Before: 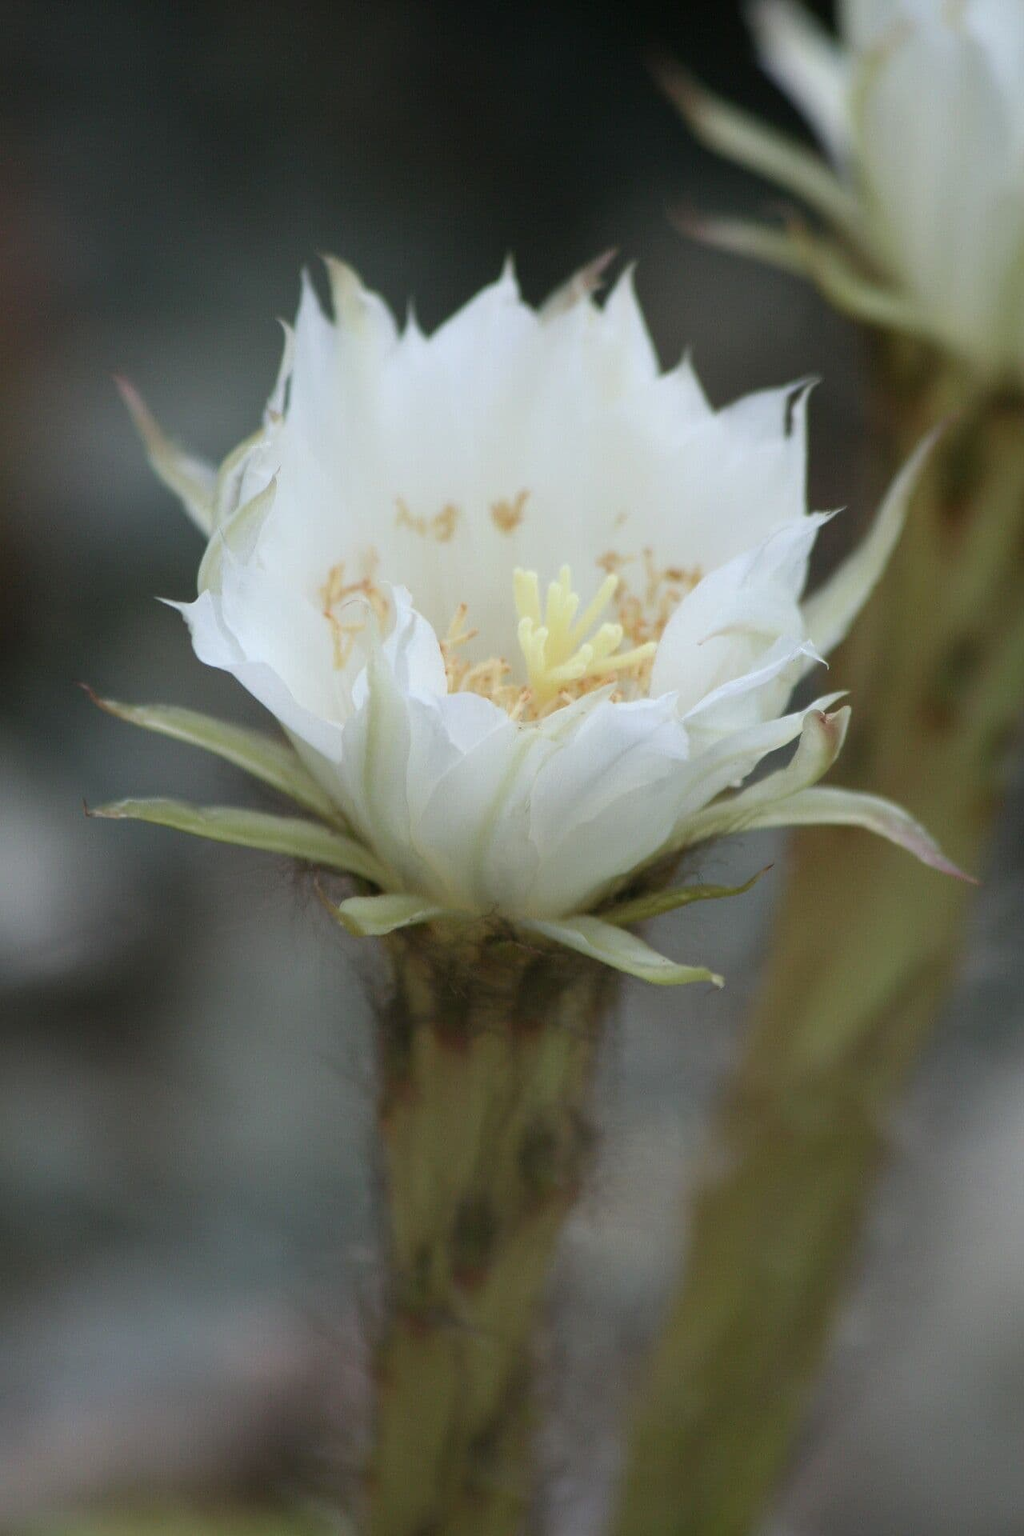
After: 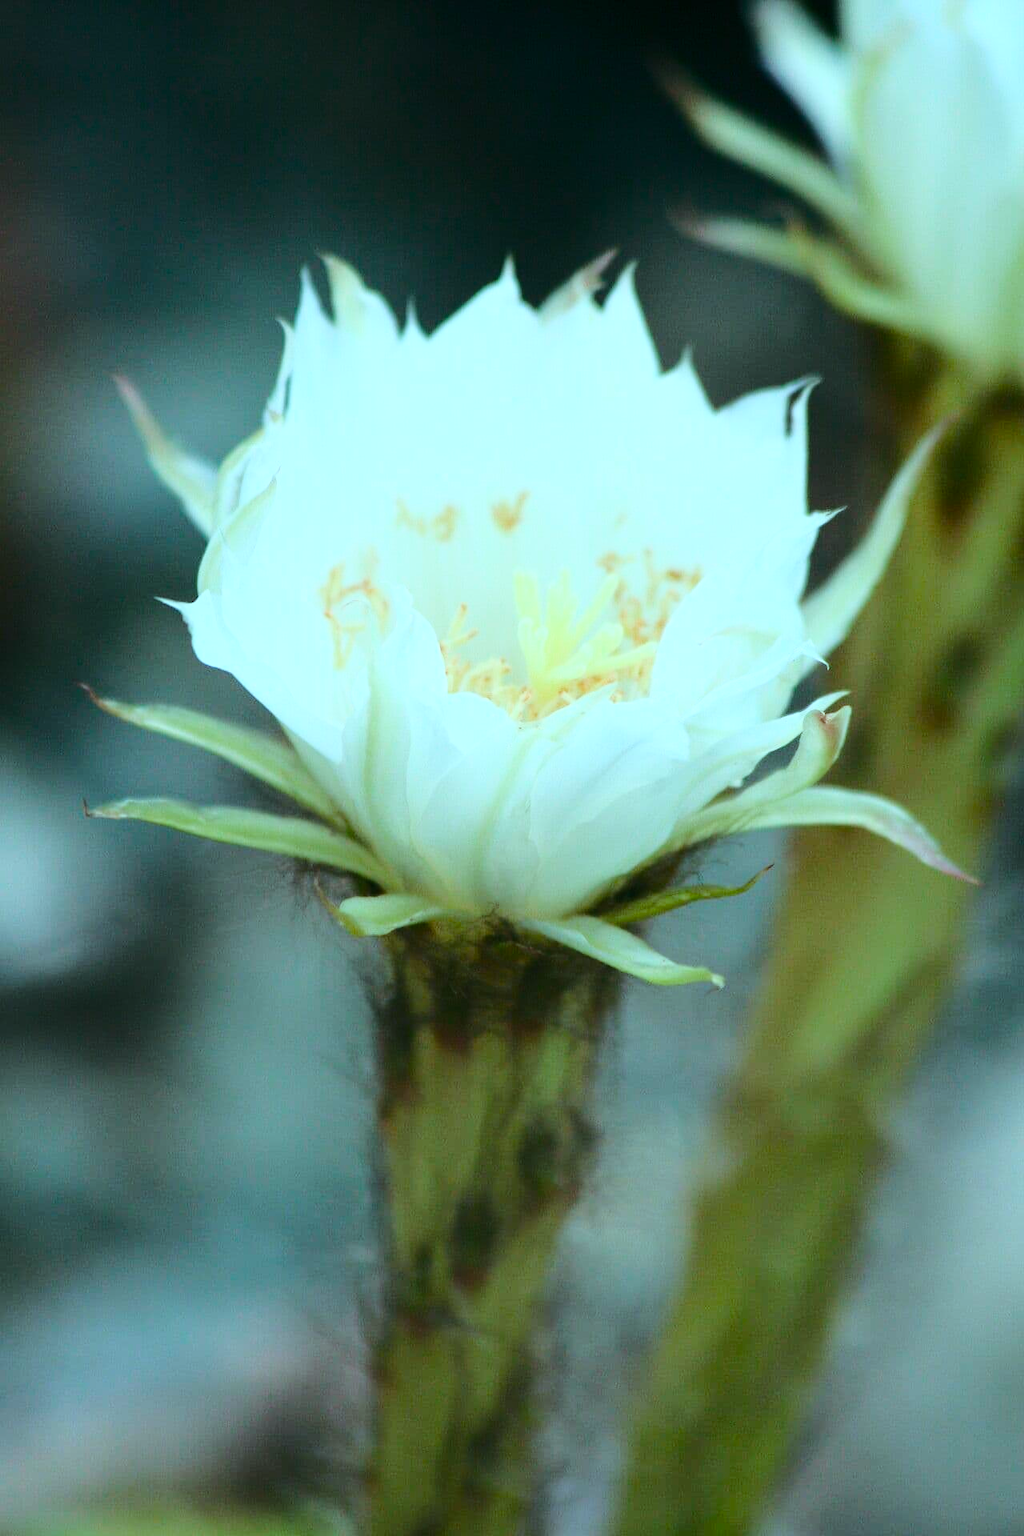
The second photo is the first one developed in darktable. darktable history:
base curve: curves: ch0 [(0, 0) (0.032, 0.037) (0.105, 0.228) (0.435, 0.76) (0.856, 0.983) (1, 1)]
color balance rgb: power › luminance -7.936%, power › chroma 1.078%, power › hue 215.63°, highlights gain › chroma 4.108%, highlights gain › hue 202.92°, perceptual saturation grading › global saturation 19.844%, perceptual saturation grading › highlights -25.395%, perceptual saturation grading › shadows 49.406%, global vibrance 15.005%
